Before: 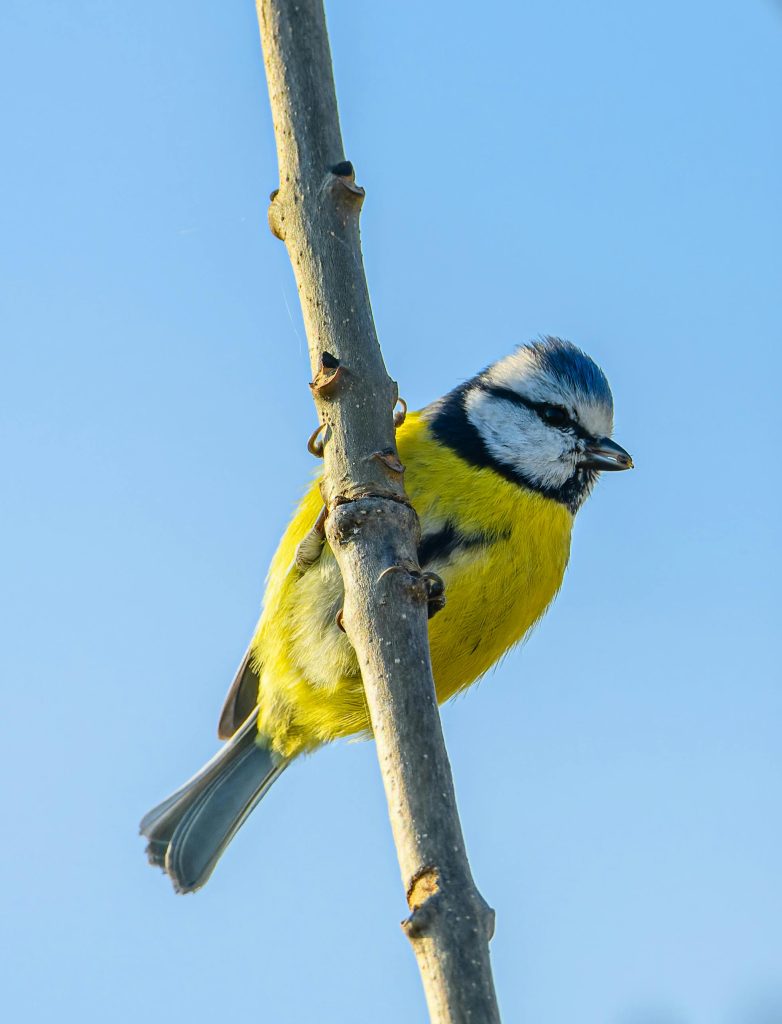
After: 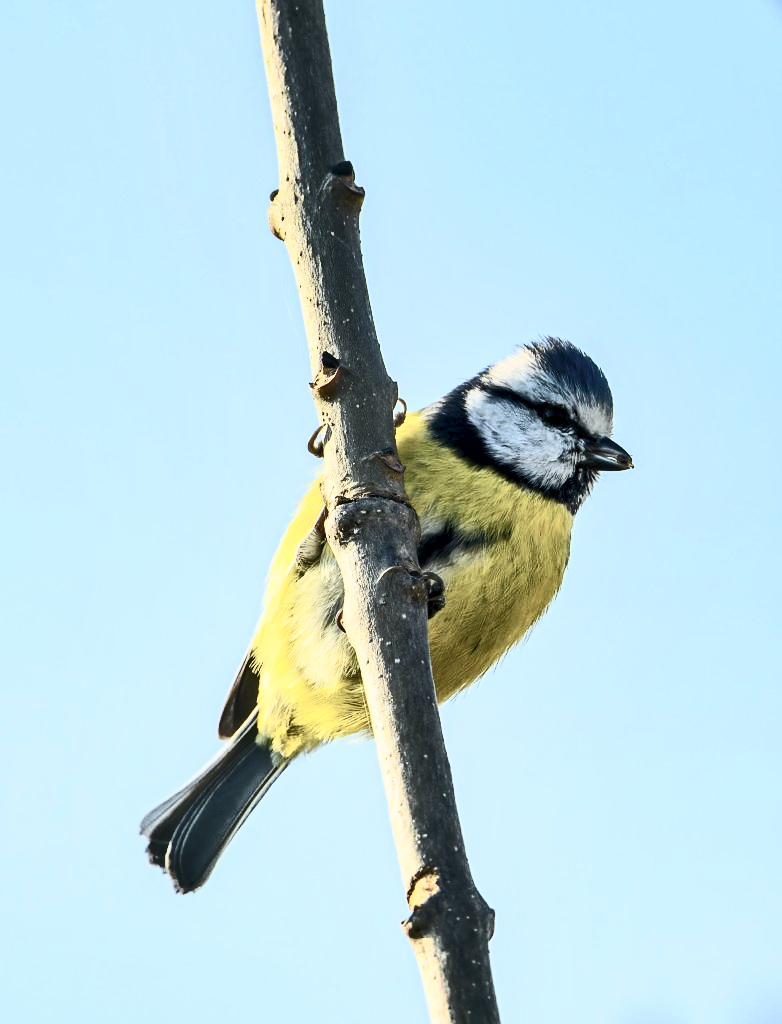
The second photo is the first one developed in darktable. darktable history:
exposure: black level correction 0.006, exposure -0.226 EV, compensate highlight preservation false
shadows and highlights: low approximation 0.01, soften with gaussian
contrast brightness saturation: contrast 0.57, brightness 0.57, saturation -0.34
